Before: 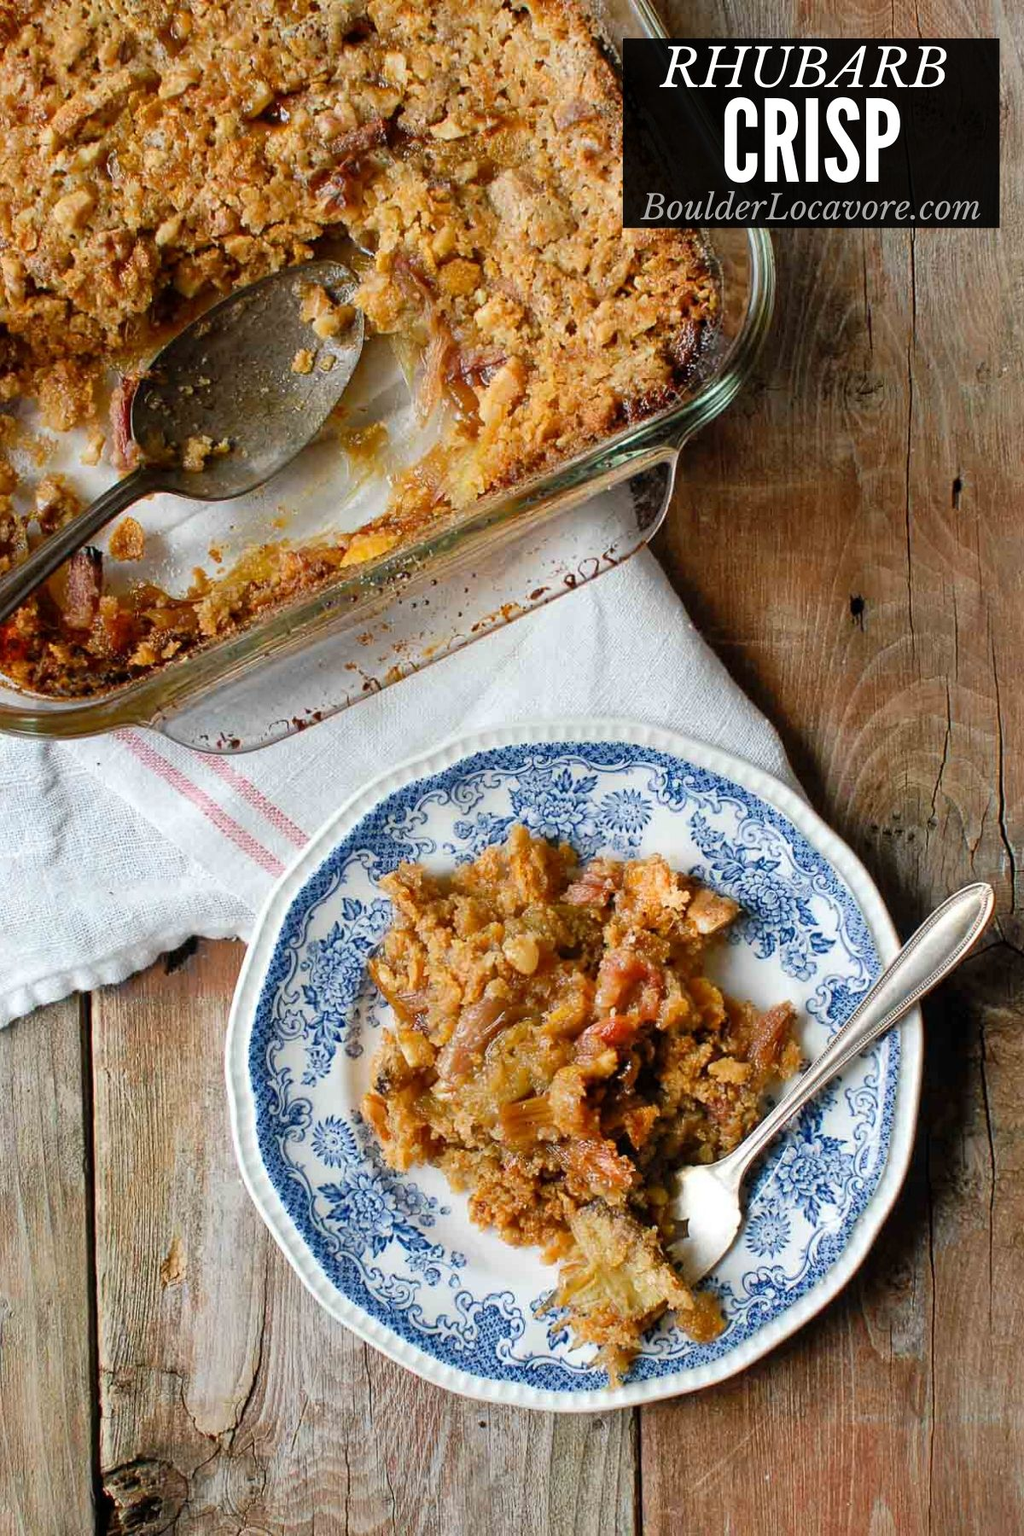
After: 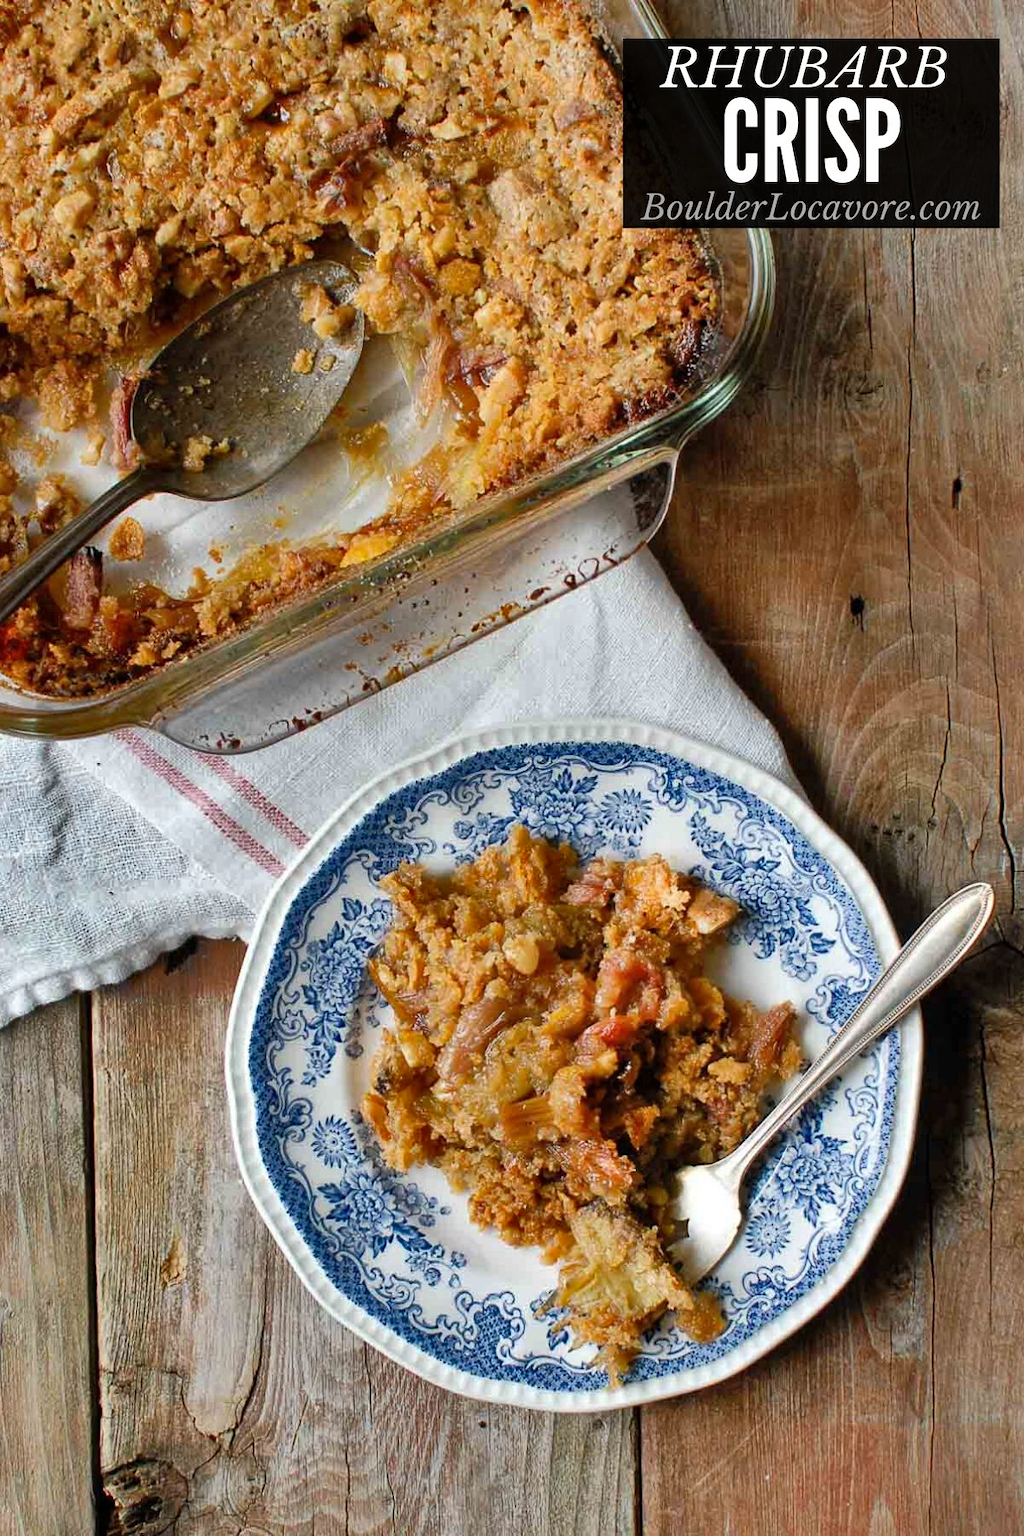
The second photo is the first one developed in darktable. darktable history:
shadows and highlights: shadows 24.25, highlights -79.36, soften with gaussian
